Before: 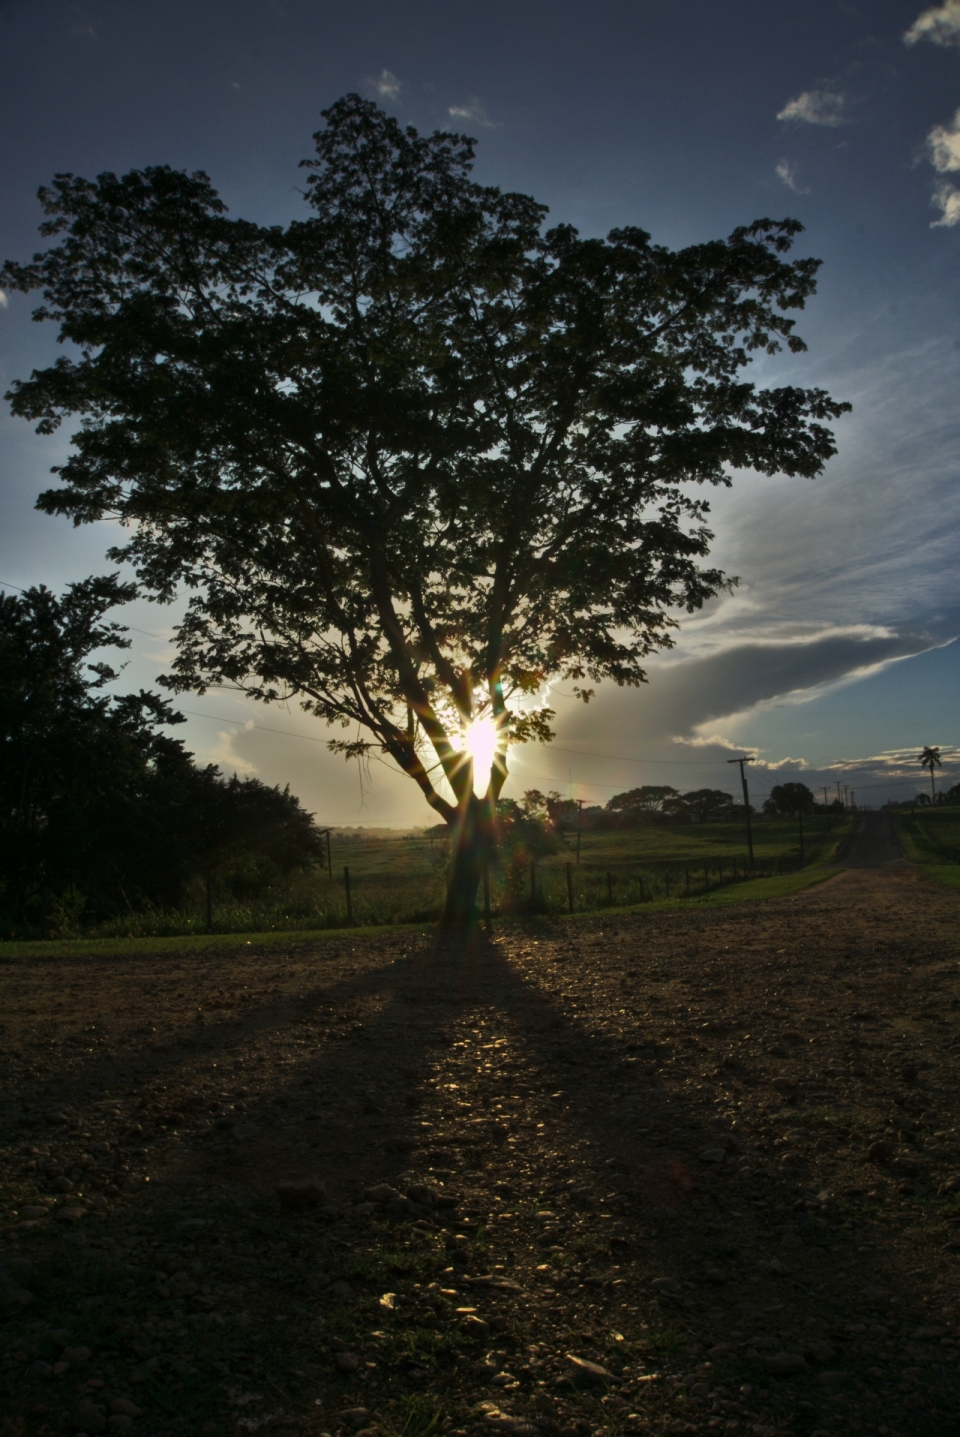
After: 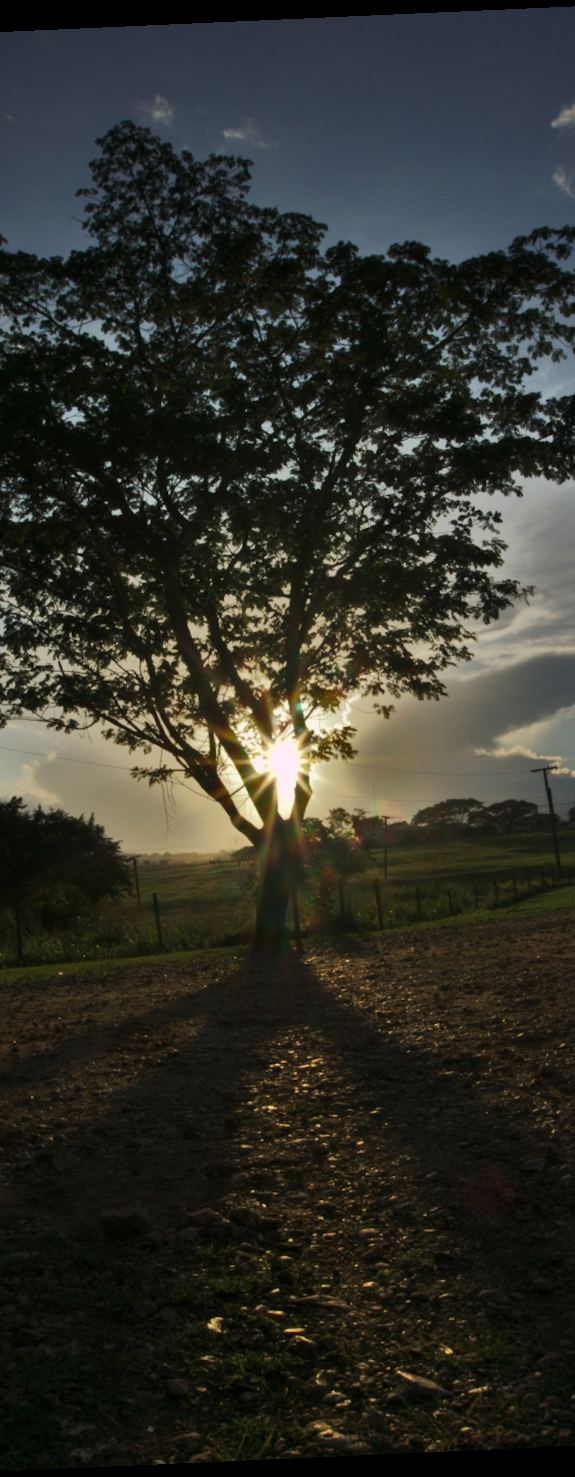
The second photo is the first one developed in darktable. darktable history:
white balance: red 1.009, blue 0.985
crop and rotate: left 22.516%, right 21.234%
tone equalizer: on, module defaults
rotate and perspective: rotation -2.56°, automatic cropping off
